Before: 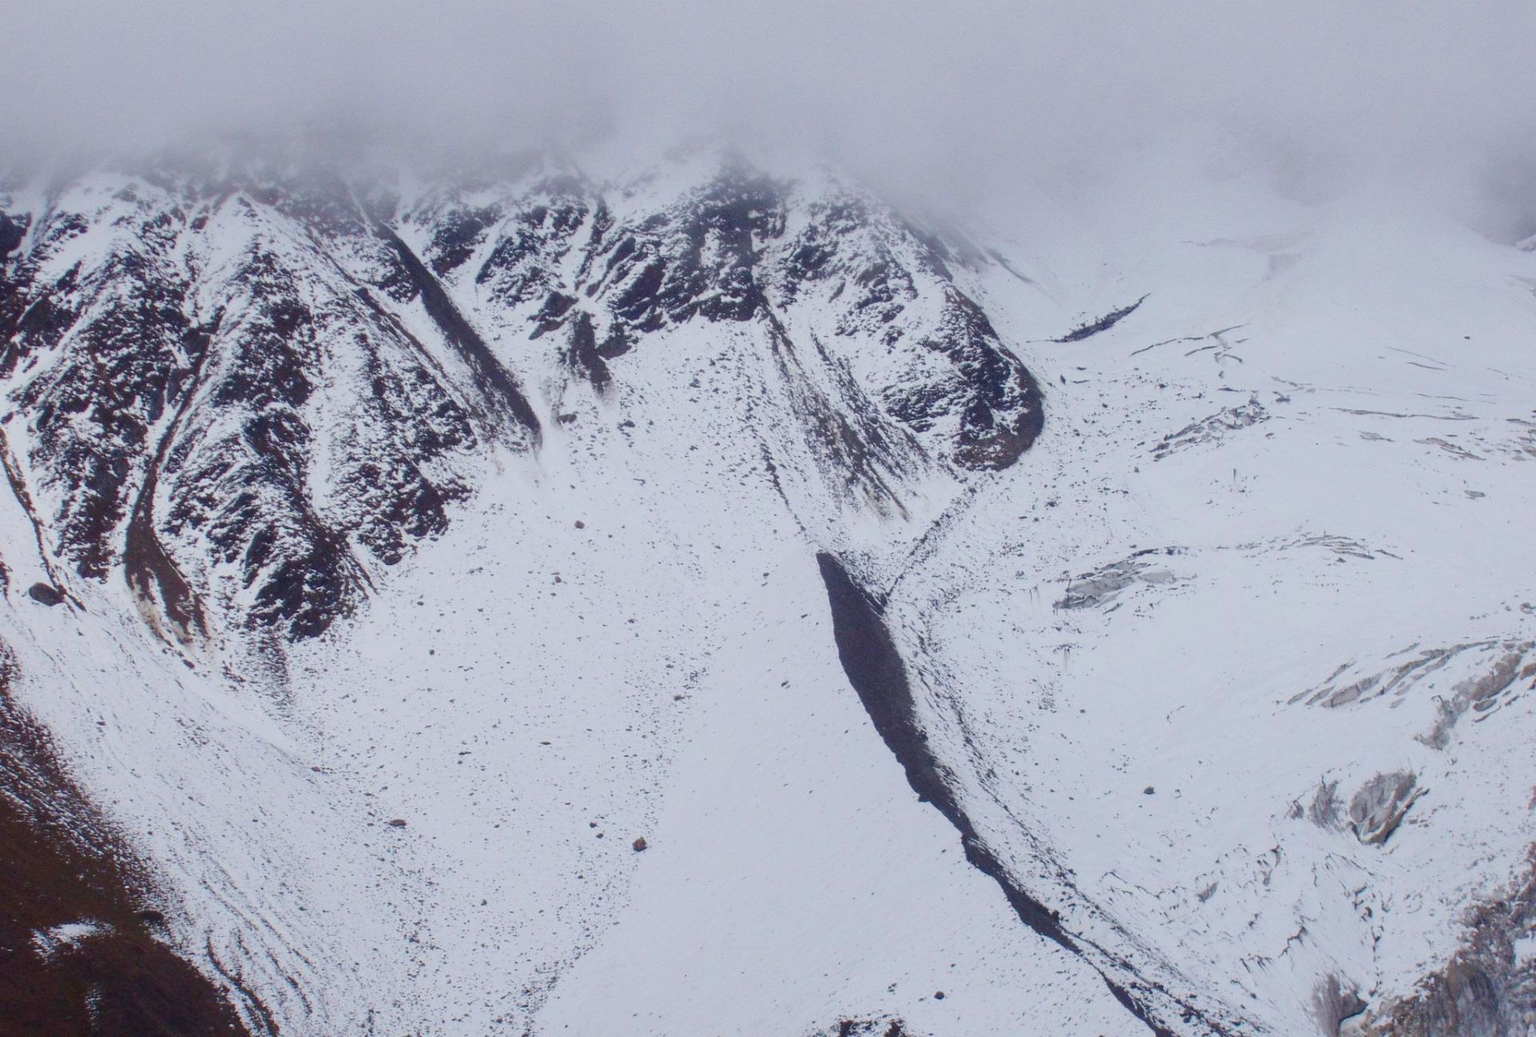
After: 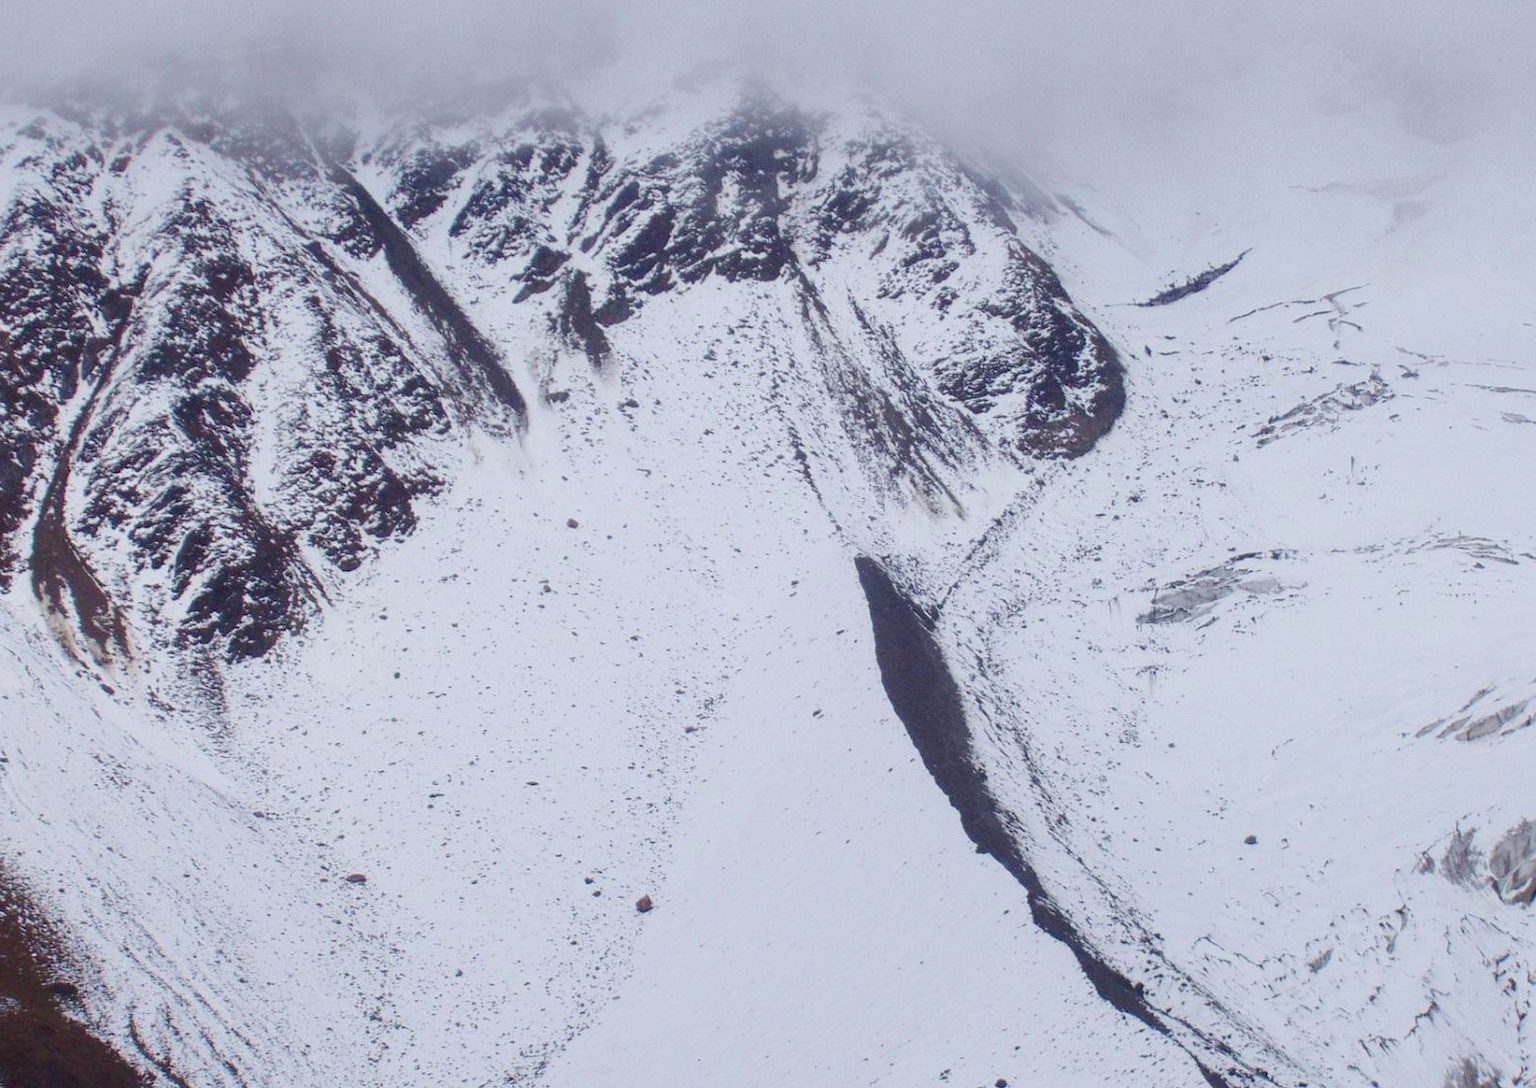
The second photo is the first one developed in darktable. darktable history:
crop: left 6.446%, top 8.188%, right 9.538%, bottom 3.548%
exposure: exposure 0.161 EV, compensate highlight preservation false
